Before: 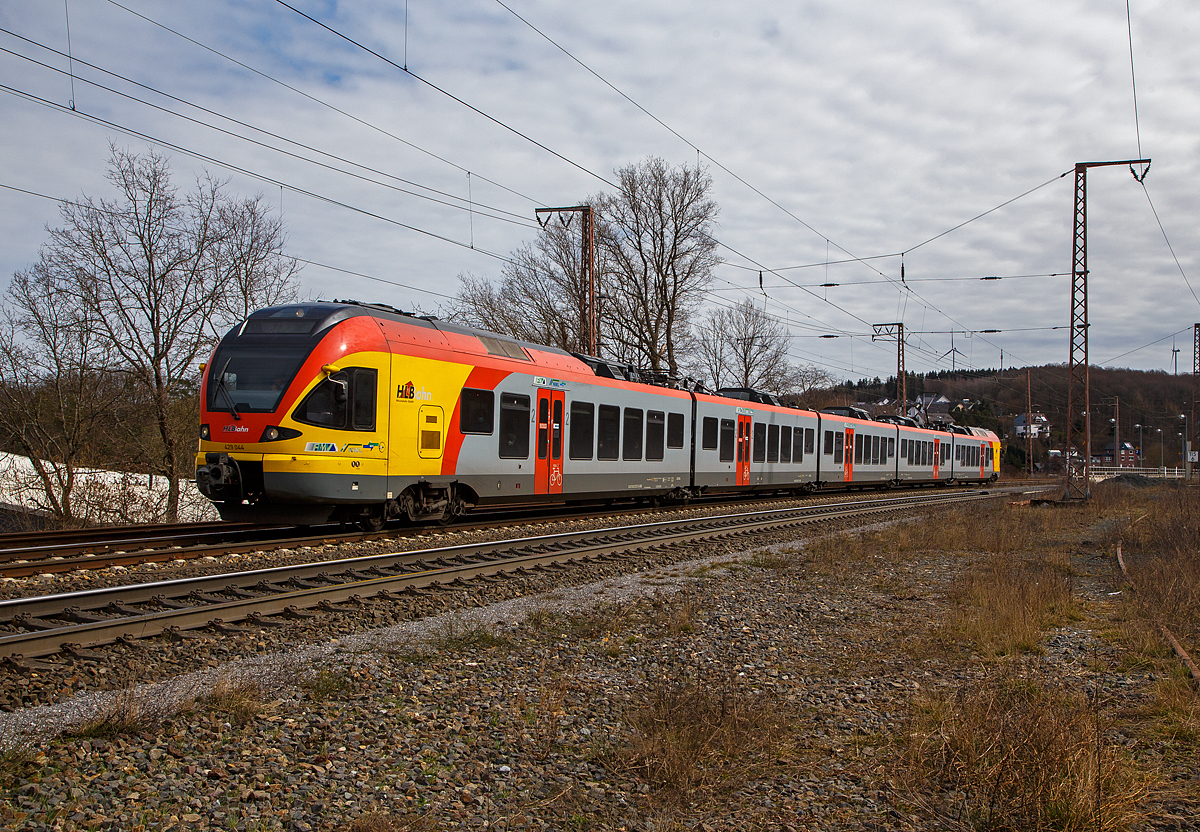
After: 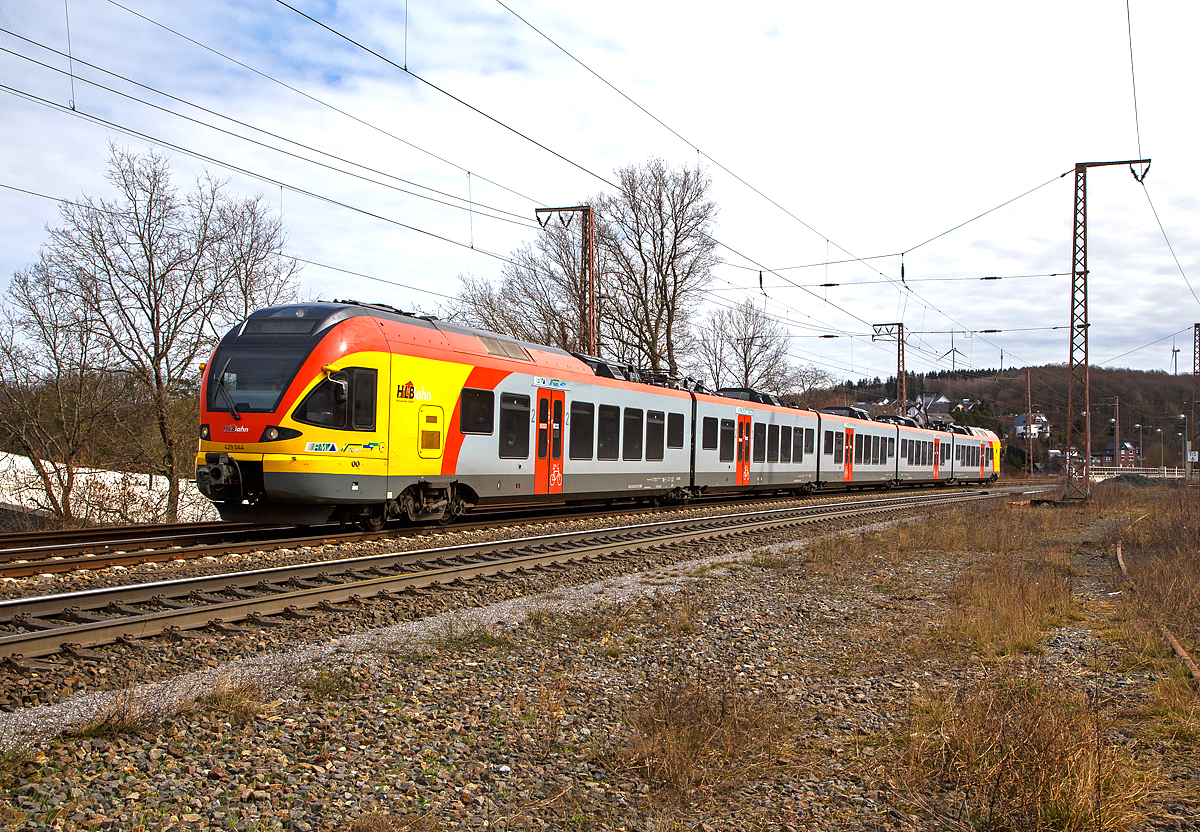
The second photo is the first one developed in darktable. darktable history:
exposure: exposure 0.561 EV, compensate exposure bias true, compensate highlight preservation false
